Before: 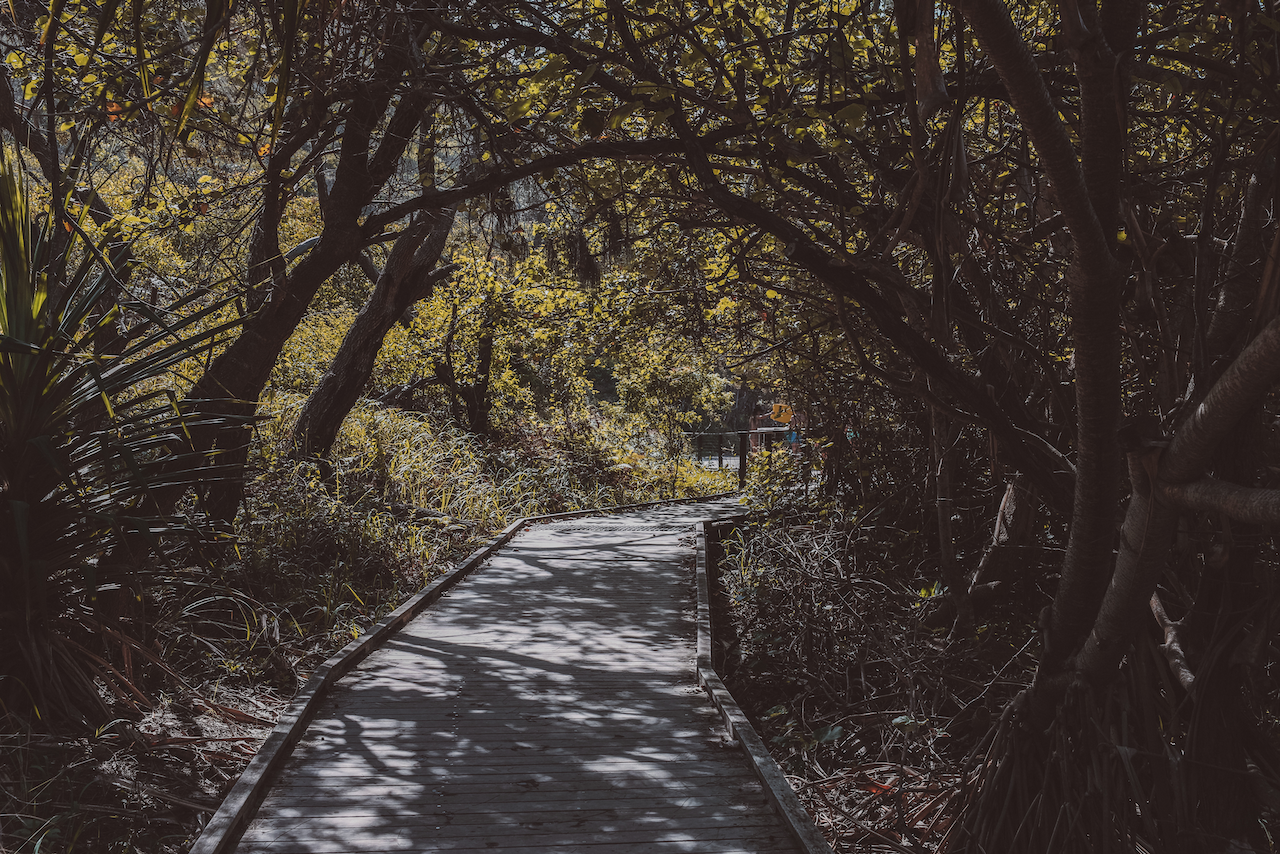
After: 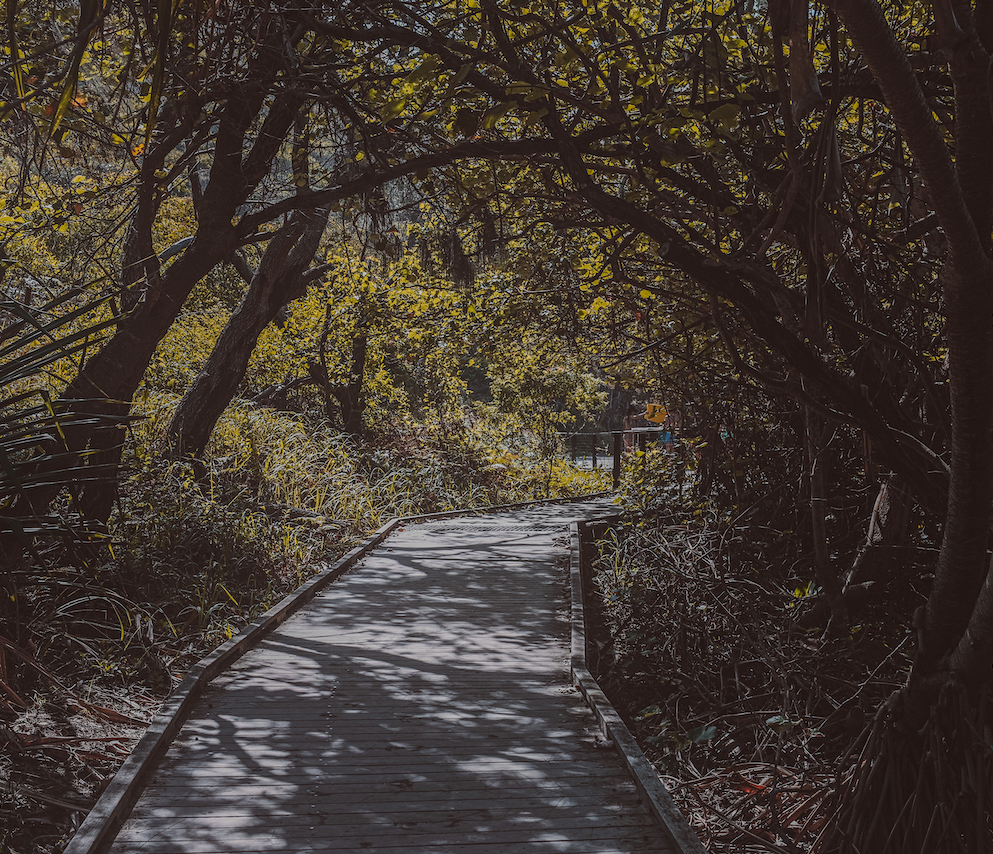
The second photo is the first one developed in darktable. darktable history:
contrast equalizer: octaves 7, y [[0.439, 0.44, 0.442, 0.457, 0.493, 0.498], [0.5 ×6], [0.5 ×6], [0 ×6], [0 ×6]]
crop: left 9.861%, right 12.542%
